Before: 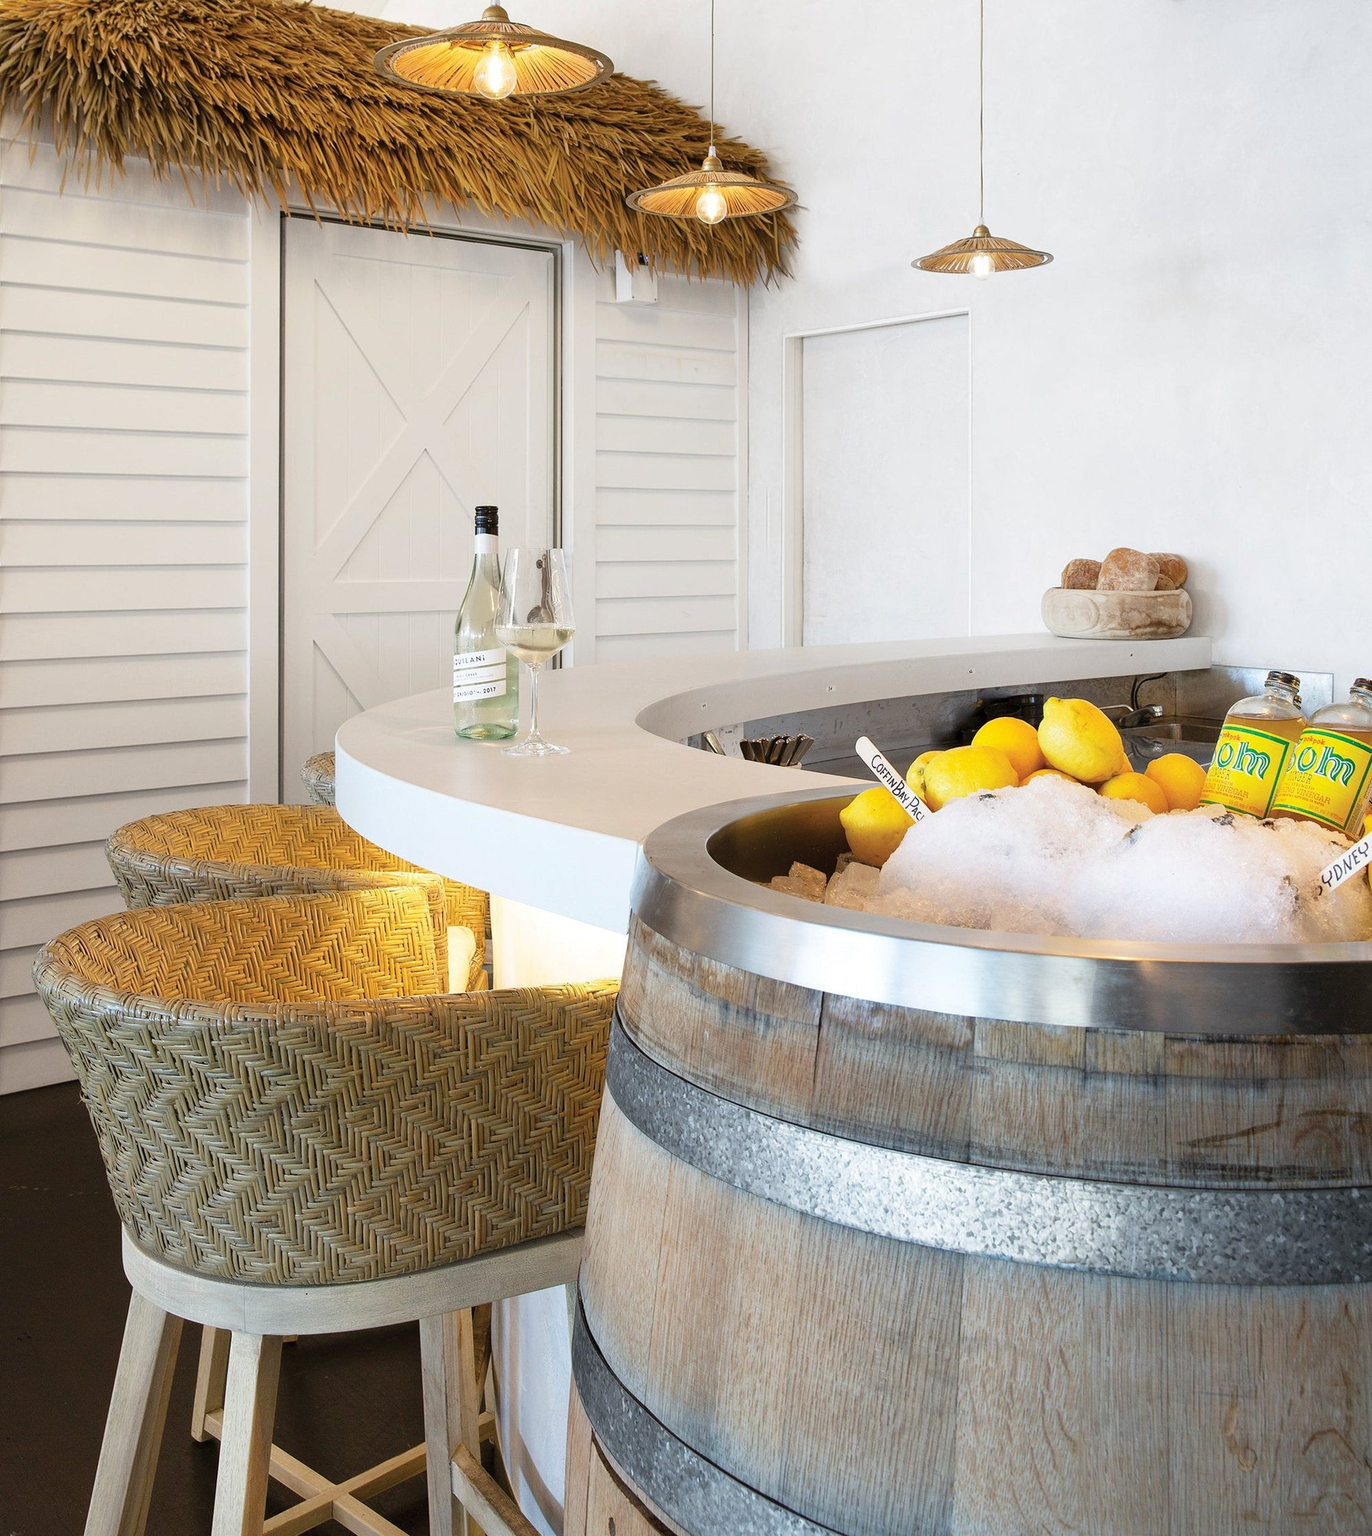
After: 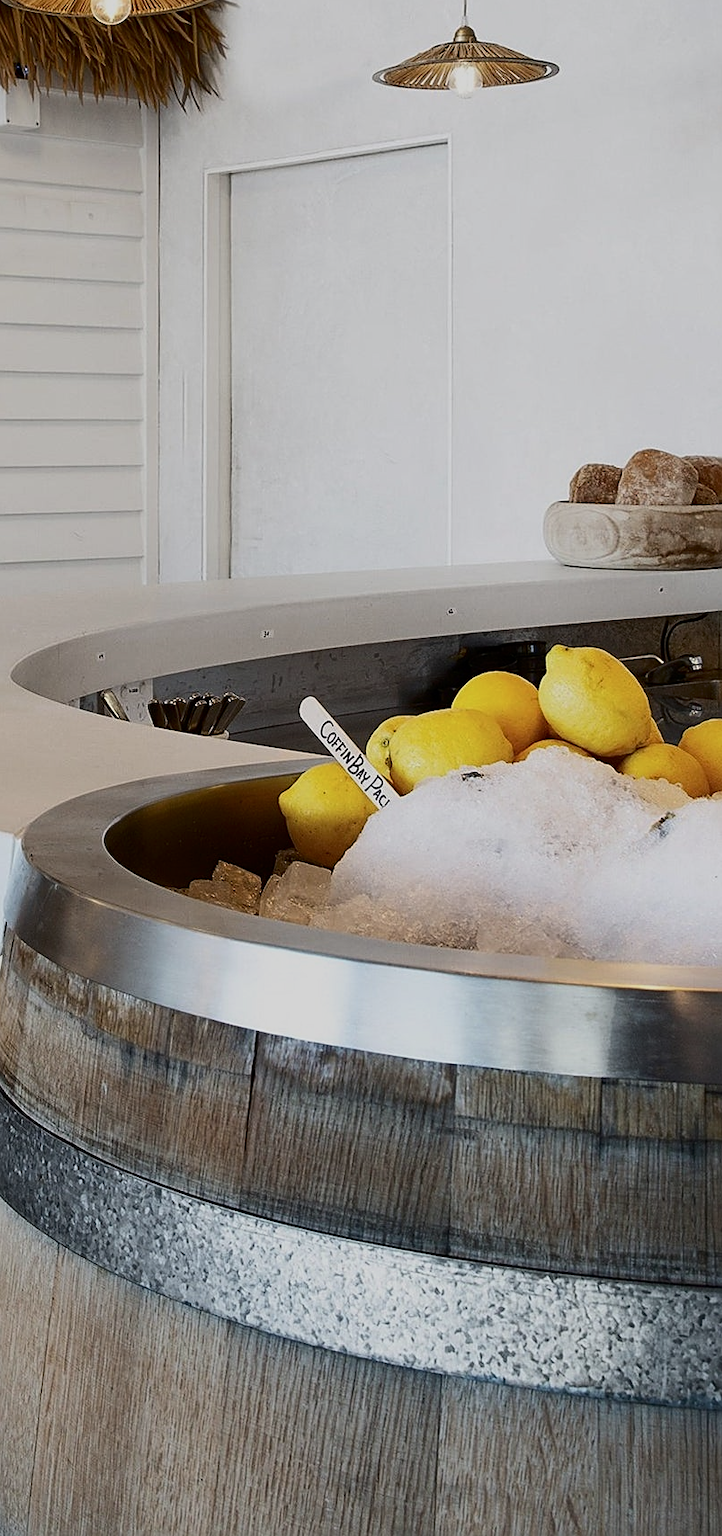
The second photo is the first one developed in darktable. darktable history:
contrast brightness saturation: contrast 0.28
crop: left 45.721%, top 13.393%, right 14.118%, bottom 10.01%
sharpen: on, module defaults
exposure: exposure -1 EV, compensate highlight preservation false
